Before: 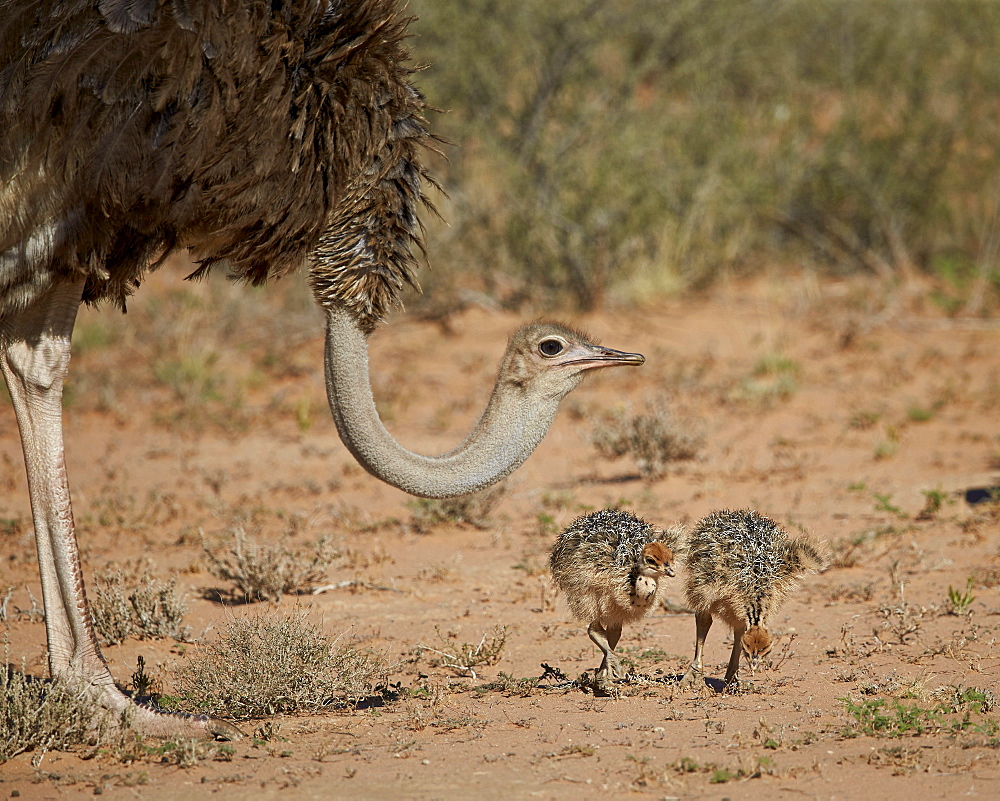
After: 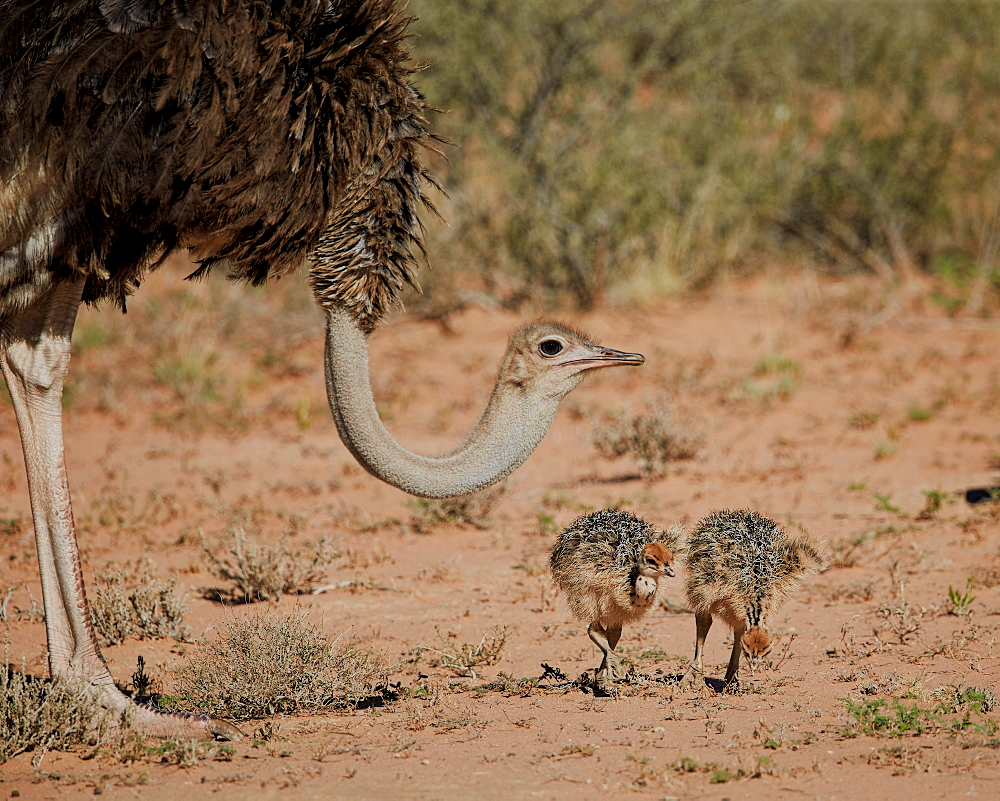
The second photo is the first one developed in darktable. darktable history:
local contrast: highlights 101%, shadows 99%, detail 119%, midtone range 0.2
exposure: compensate highlight preservation false
filmic rgb: black relative exposure -7.65 EV, white relative exposure 4.56 EV, hardness 3.61, color science v4 (2020), iterations of high-quality reconstruction 0, contrast in shadows soft, contrast in highlights soft
